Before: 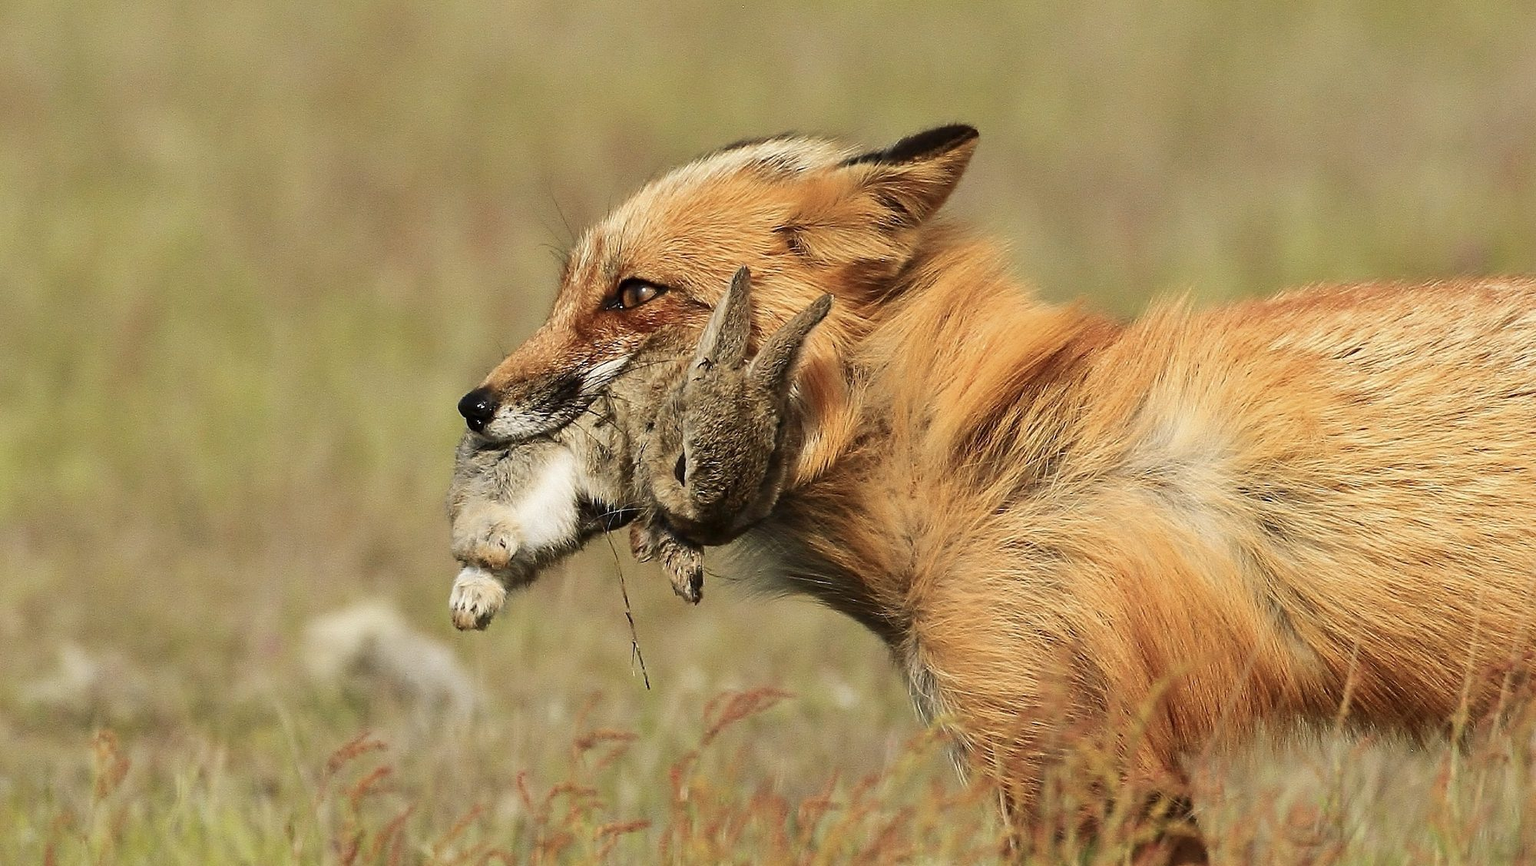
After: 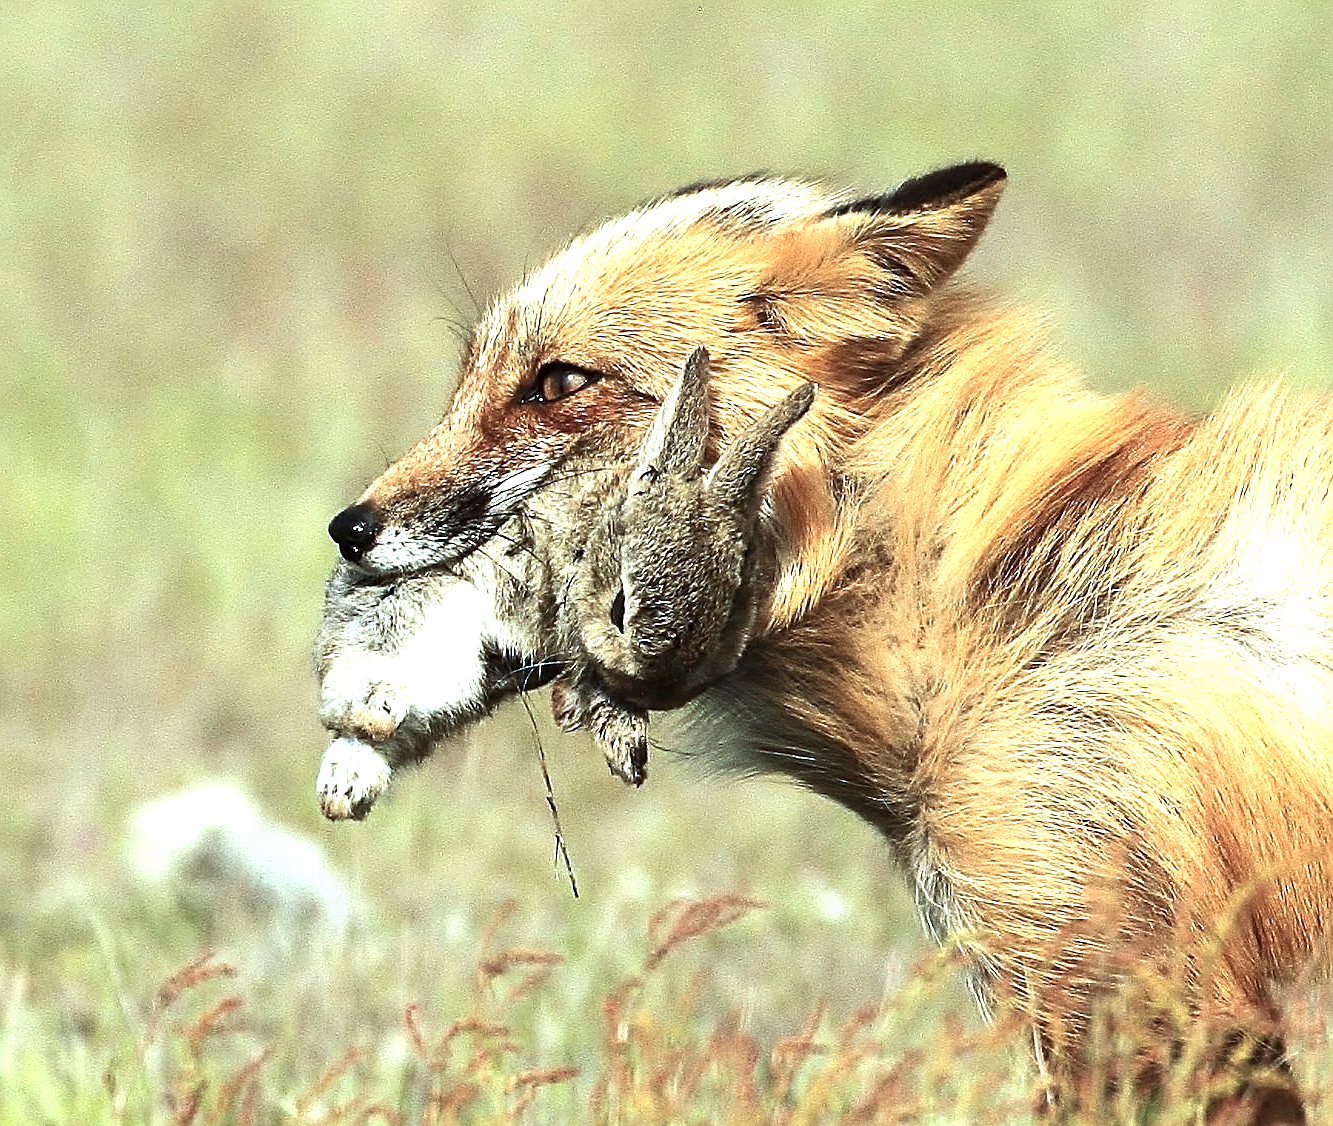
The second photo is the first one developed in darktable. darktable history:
color balance rgb: perceptual saturation grading › global saturation 0.234%, perceptual brilliance grading › global brilliance 15.143%, perceptual brilliance grading › shadows -35.238%
color correction: highlights a* -11.62, highlights b* -15.21
exposure: exposure 0.693 EV, compensate highlight preservation false
crop and rotate: left 13.421%, right 19.909%
sharpen: on, module defaults
